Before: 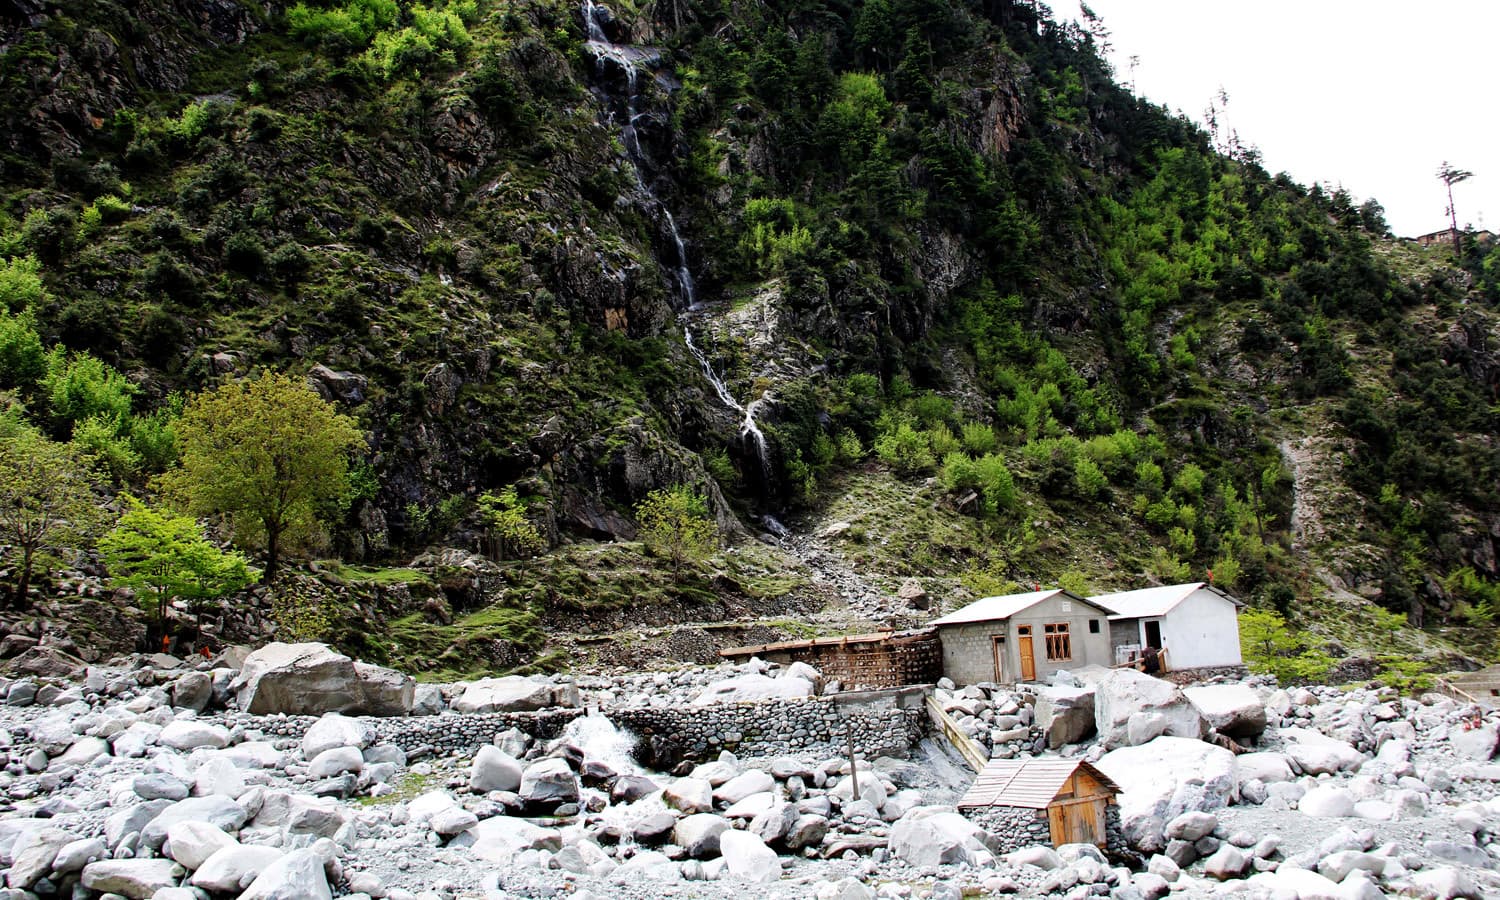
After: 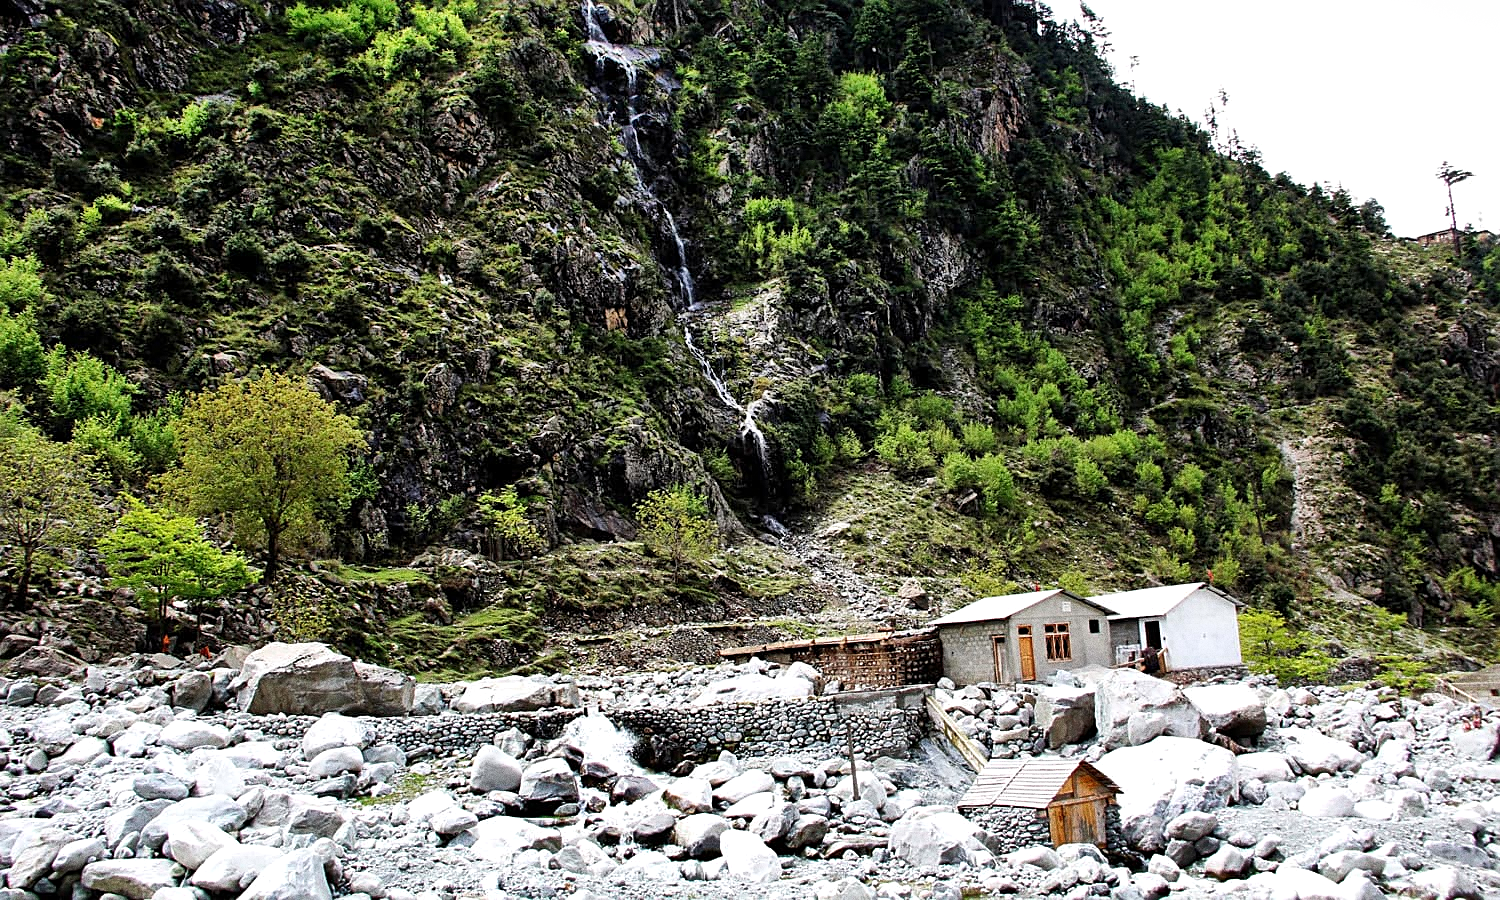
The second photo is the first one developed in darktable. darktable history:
grain: coarseness 0.09 ISO, strength 40%
sharpen: on, module defaults
shadows and highlights: soften with gaussian
exposure: exposure 0.2 EV, compensate highlight preservation false
